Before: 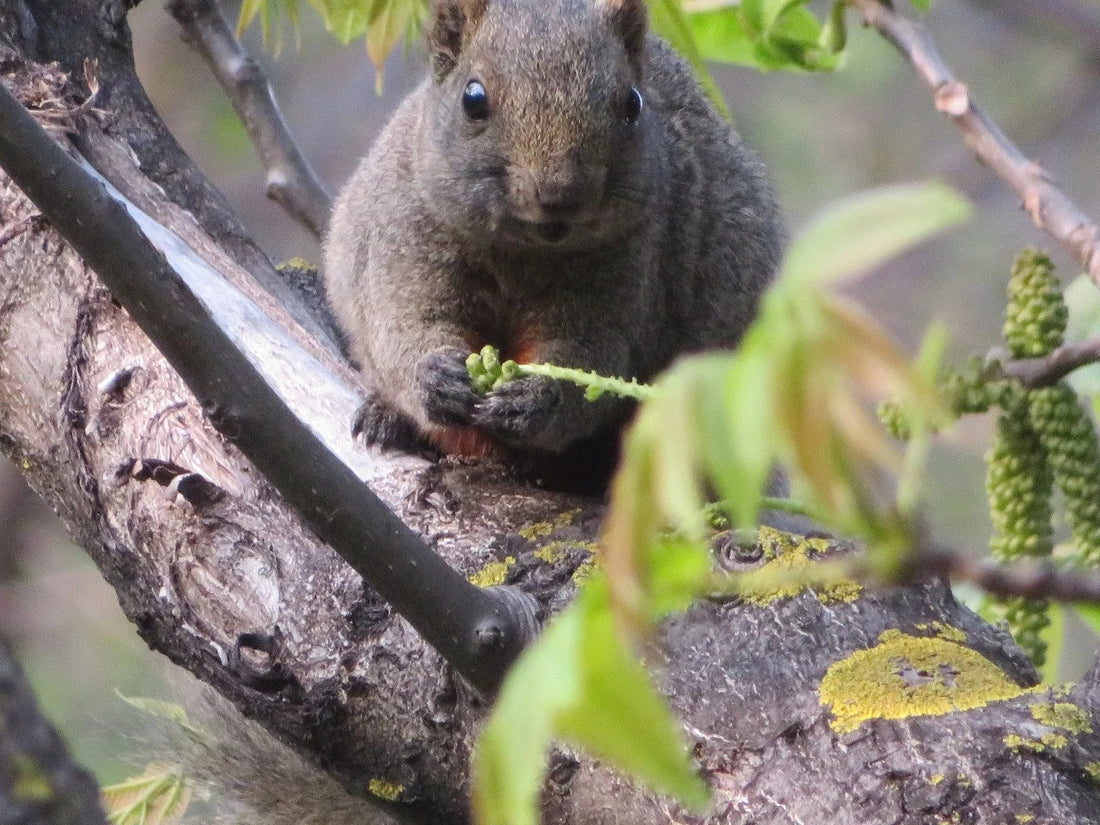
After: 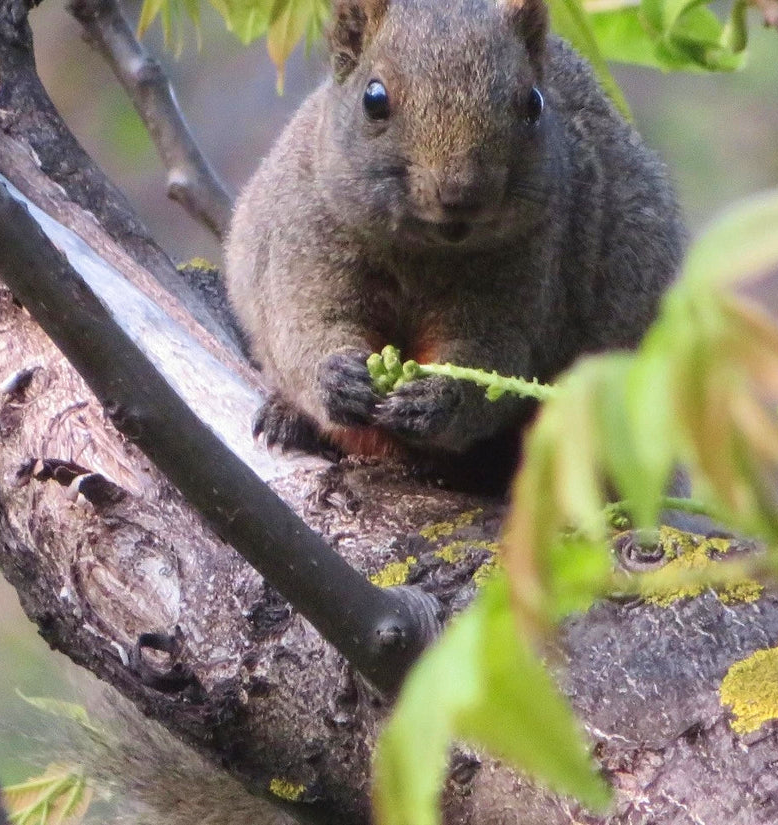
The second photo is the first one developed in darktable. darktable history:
exposure: compensate highlight preservation false
velvia: on, module defaults
crop and rotate: left 9.061%, right 20.142%
